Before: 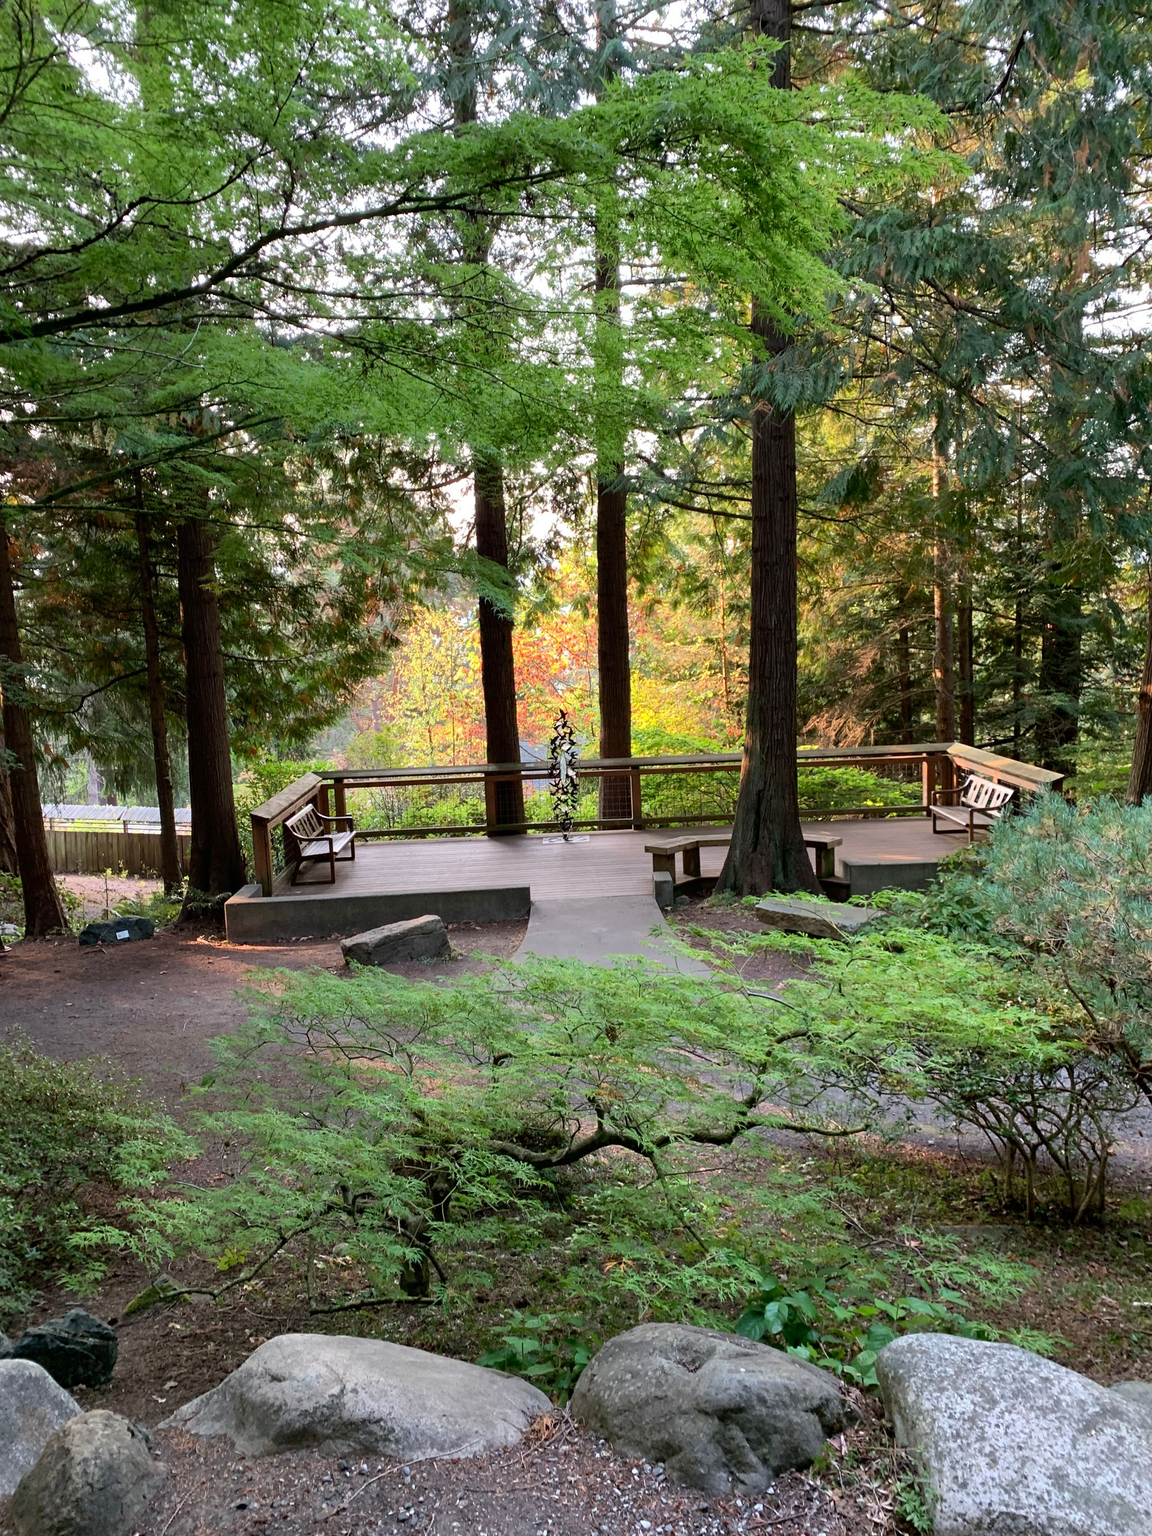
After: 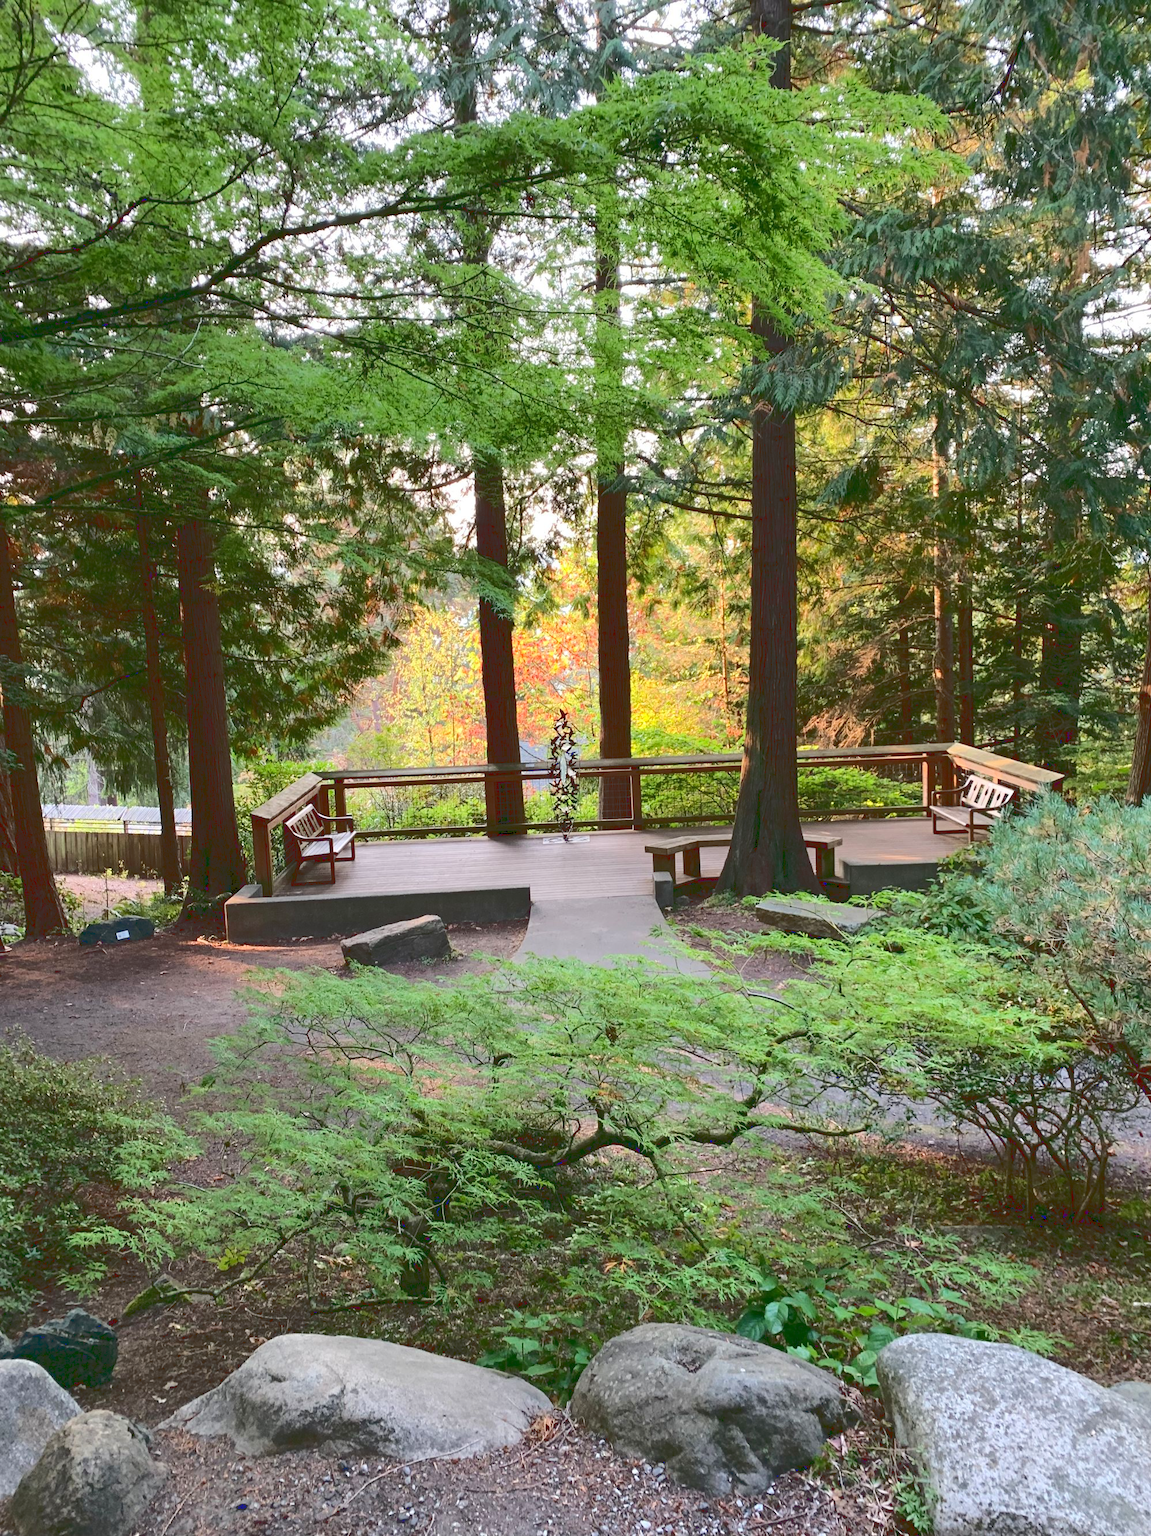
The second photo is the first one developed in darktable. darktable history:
base curve: curves: ch0 [(0, 0.024) (0.055, 0.065) (0.121, 0.166) (0.236, 0.319) (0.693, 0.726) (1, 1)]
